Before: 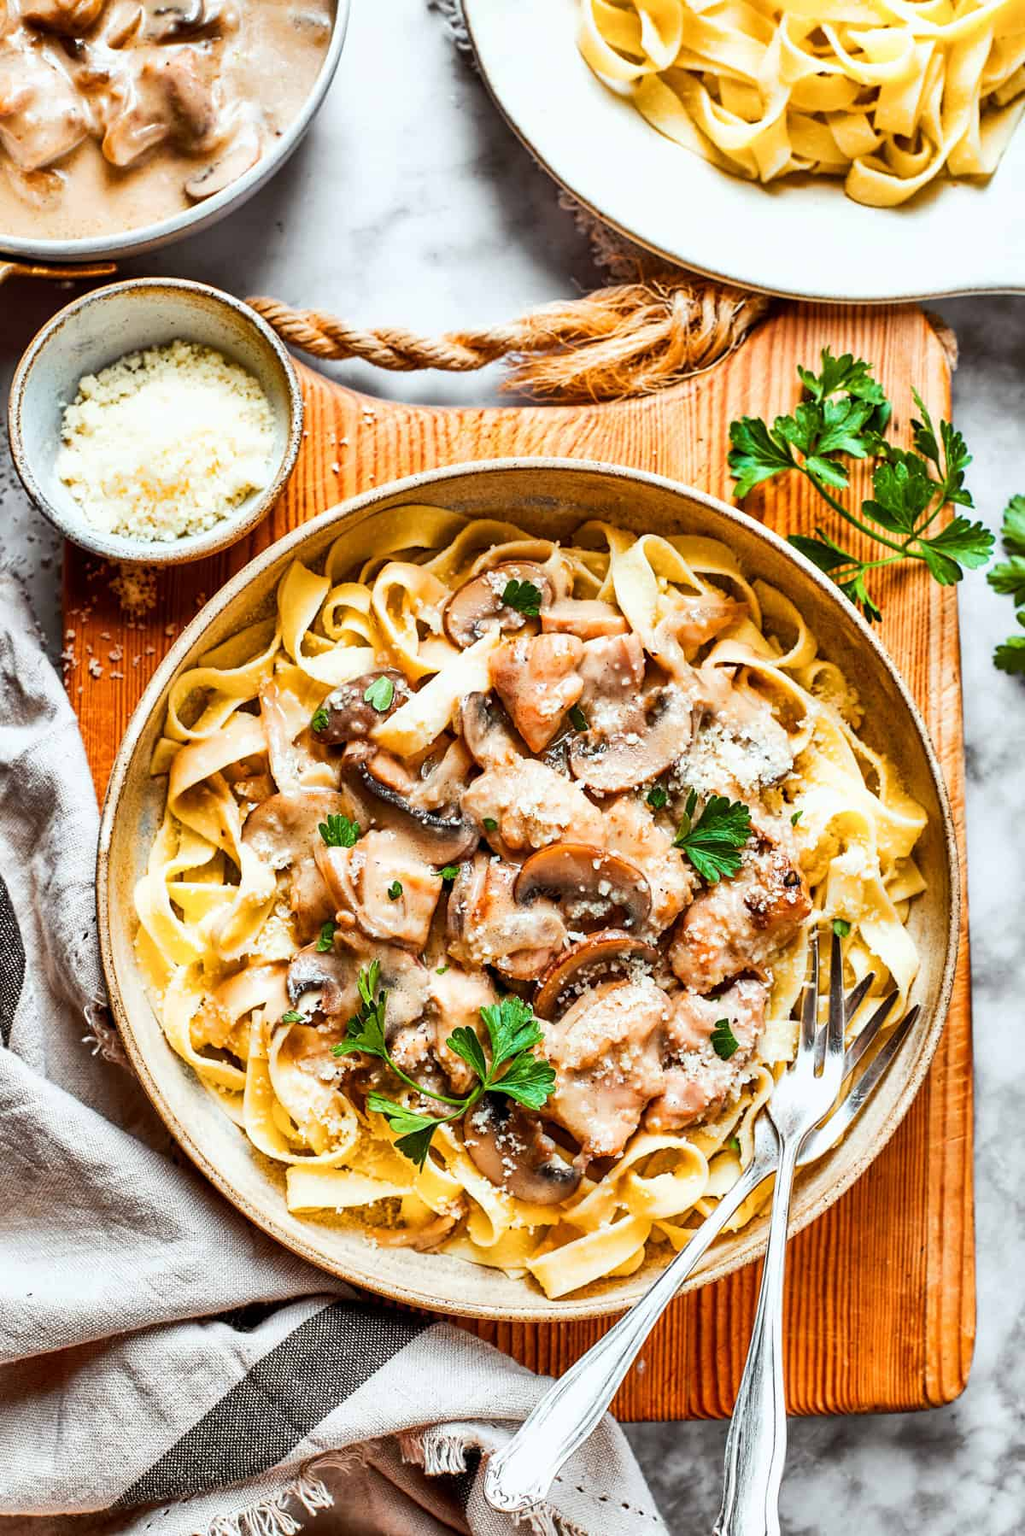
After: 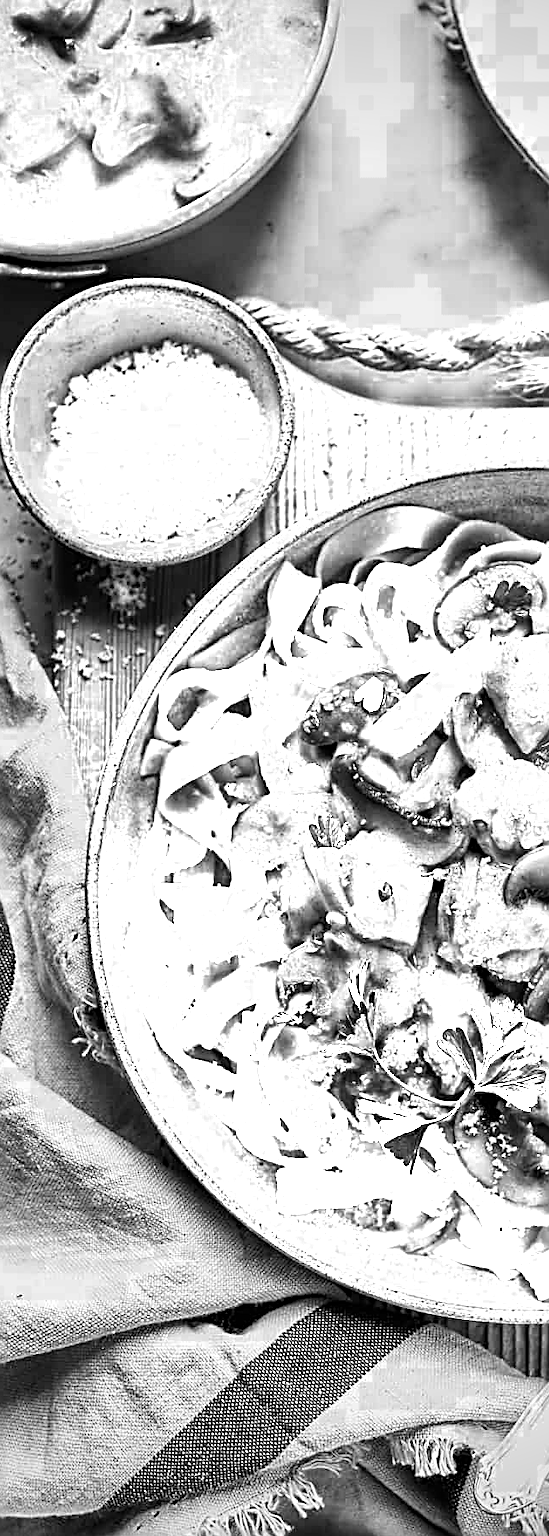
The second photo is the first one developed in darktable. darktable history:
vignetting: brightness -0.614, saturation -0.685
sharpen: radius 2.623, amount 0.7
color zones: curves: ch0 [(0, 0.554) (0.146, 0.662) (0.293, 0.86) (0.503, 0.774) (0.637, 0.106) (0.74, 0.072) (0.866, 0.488) (0.998, 0.569)]; ch1 [(0, 0) (0.143, 0) (0.286, 0) (0.429, 0) (0.571, 0) (0.714, 0) (0.857, 0)]
crop: left 1.003%, right 45.434%, bottom 0.086%
